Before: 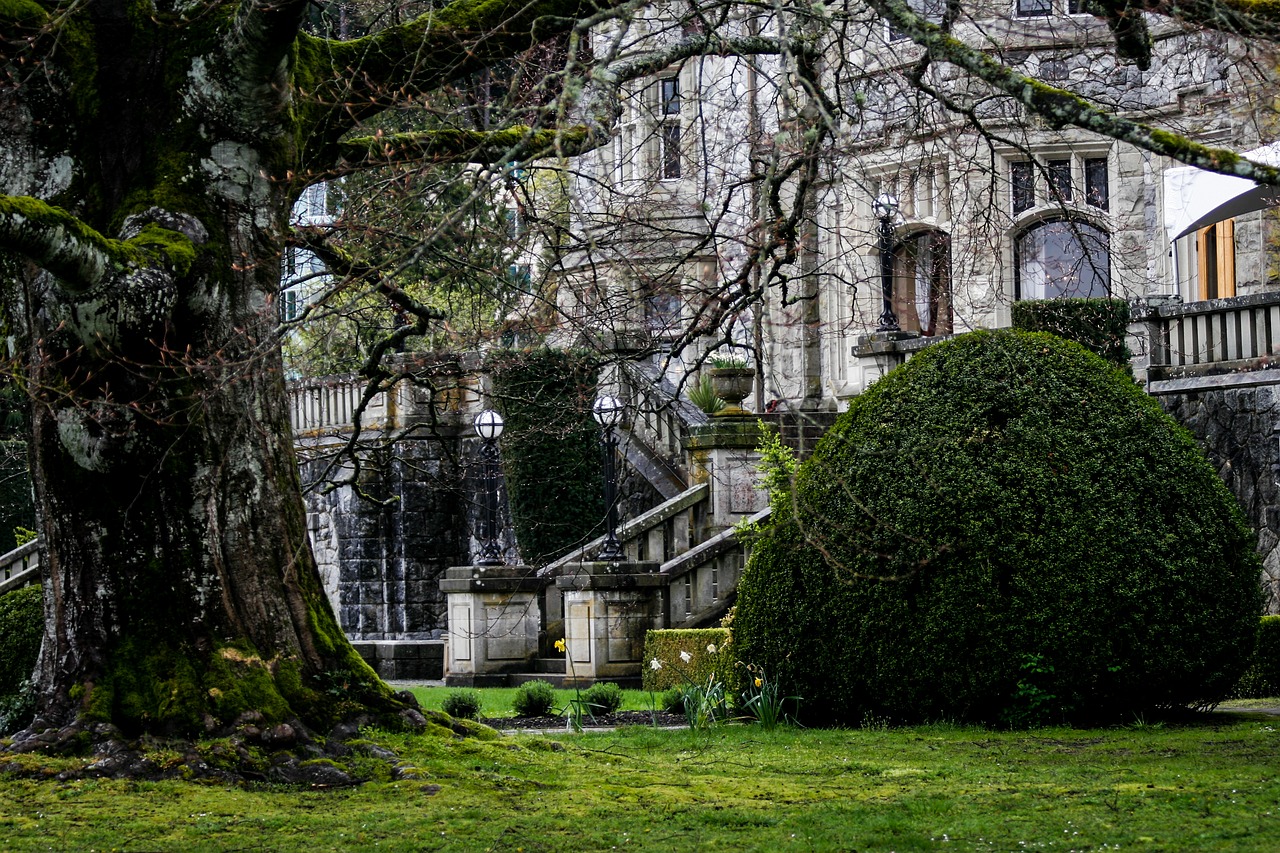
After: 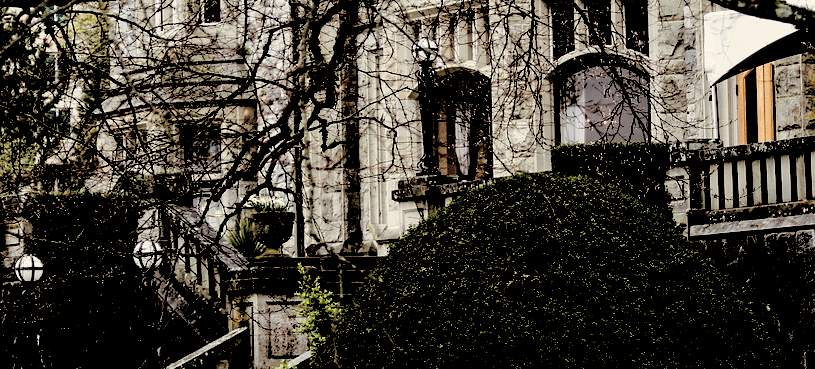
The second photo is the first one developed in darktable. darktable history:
exposure: black level correction 0.1, exposure -0.092 EV, compensate highlight preservation false
crop: left 36.005%, top 18.293%, right 0.31%, bottom 38.444%
color balance: input saturation 80.07%
contrast brightness saturation: brightness 0.15
split-toning: shadows › hue 32.4°, shadows › saturation 0.51, highlights › hue 180°, highlights › saturation 0, balance -60.17, compress 55.19%
base curve: preserve colors none
white balance: red 1.029, blue 0.92
